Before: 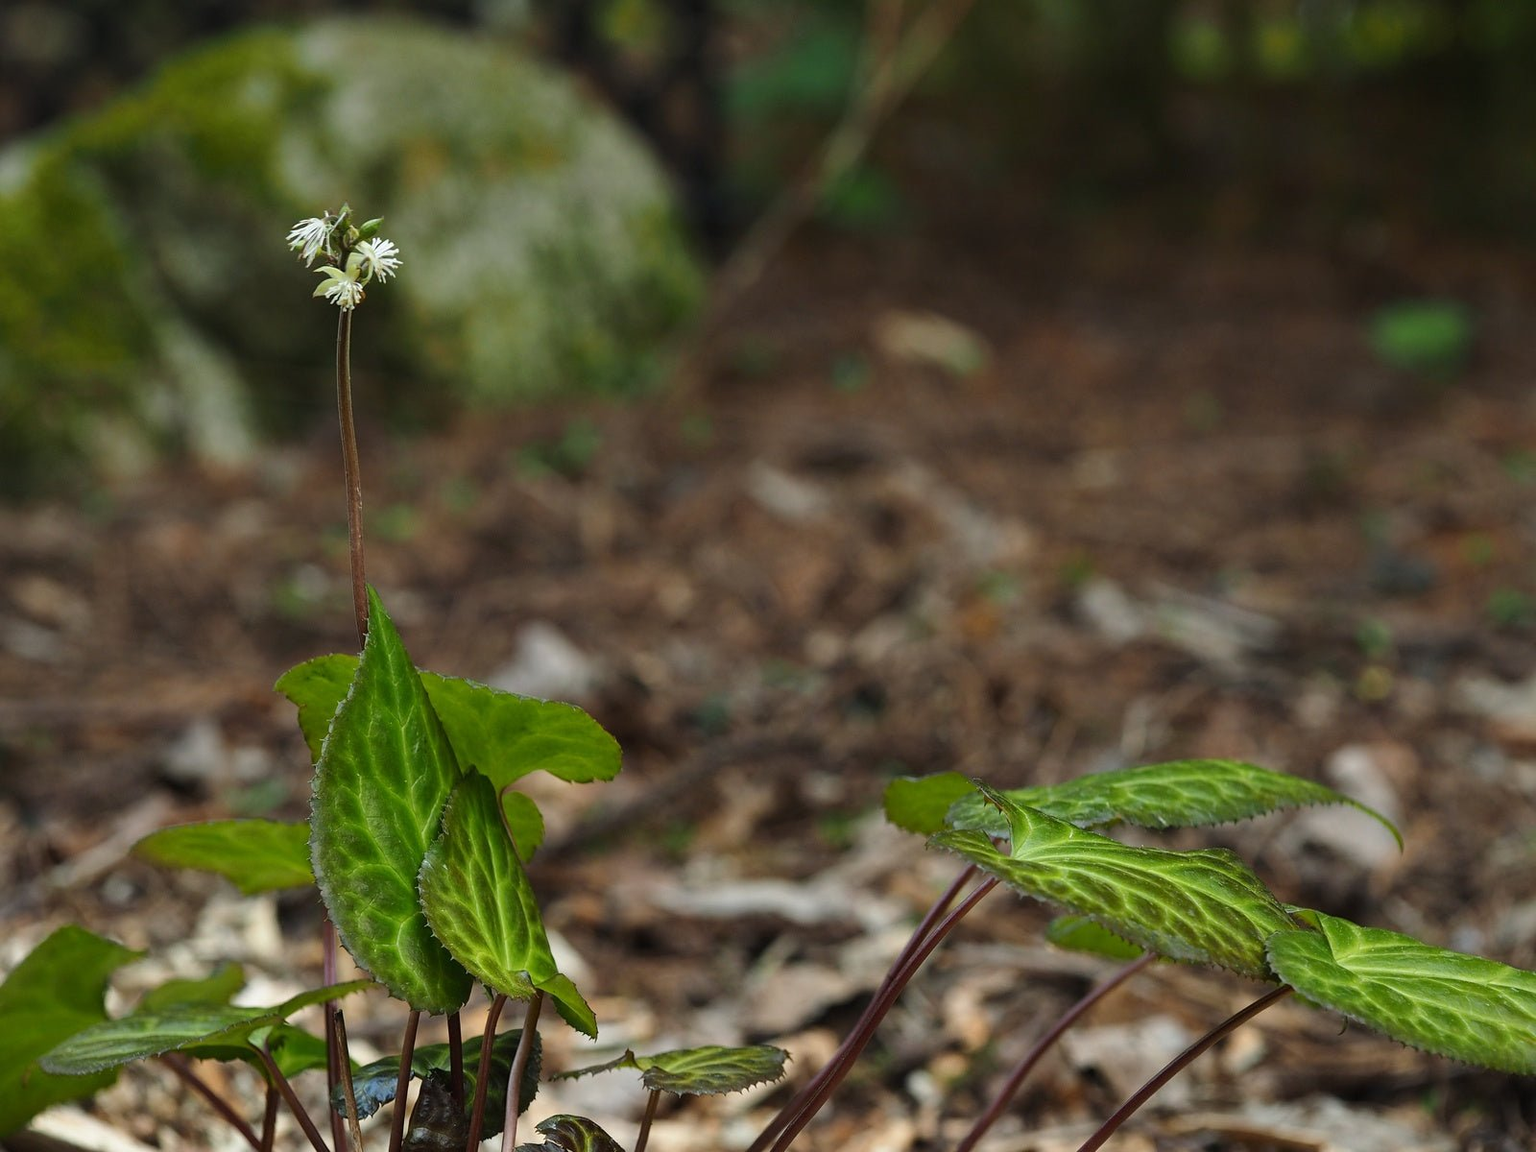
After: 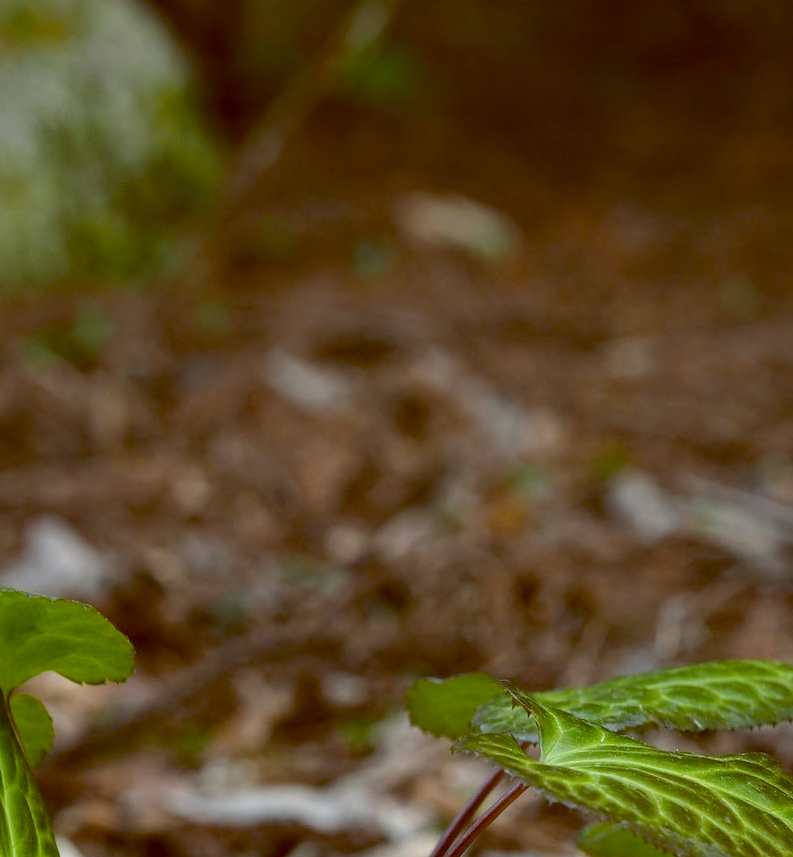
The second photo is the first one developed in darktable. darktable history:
white balance: red 1, blue 1
color balance: lift [1, 1.015, 1.004, 0.985], gamma [1, 0.958, 0.971, 1.042], gain [1, 0.956, 0.977, 1.044]
crop: left 32.075%, top 10.976%, right 18.355%, bottom 17.596%
